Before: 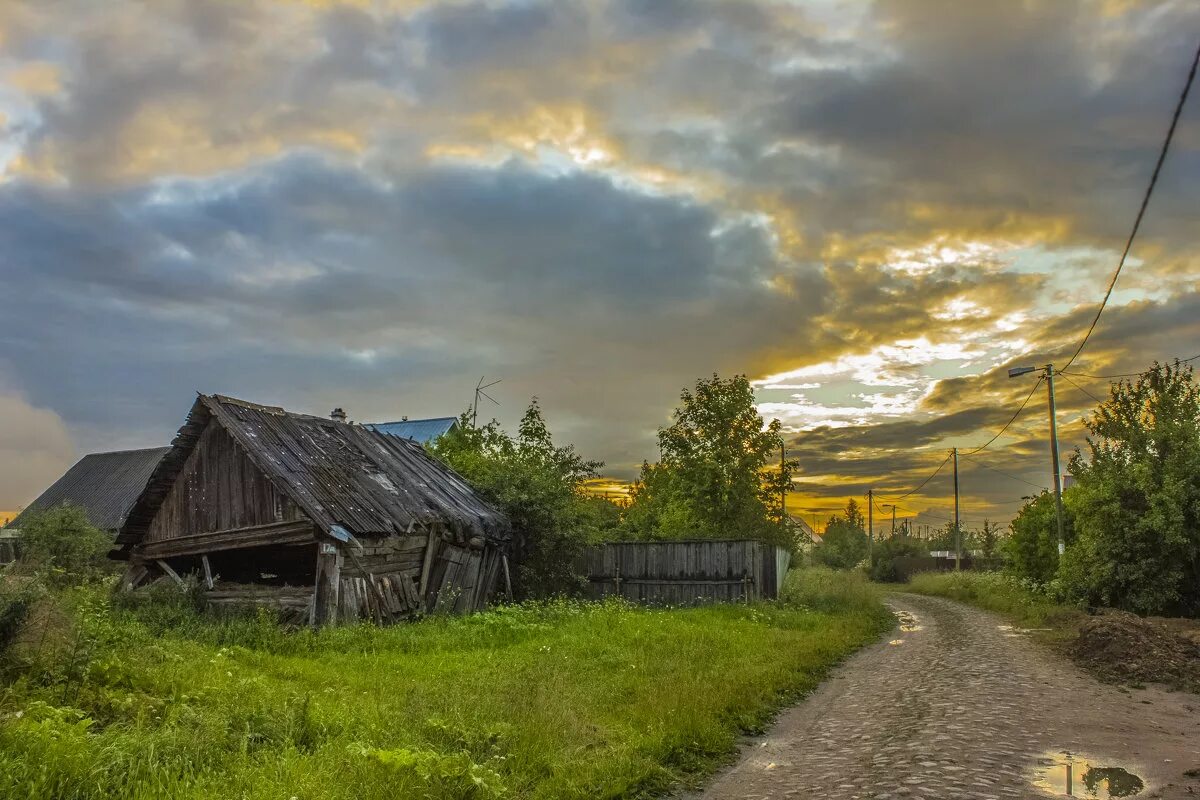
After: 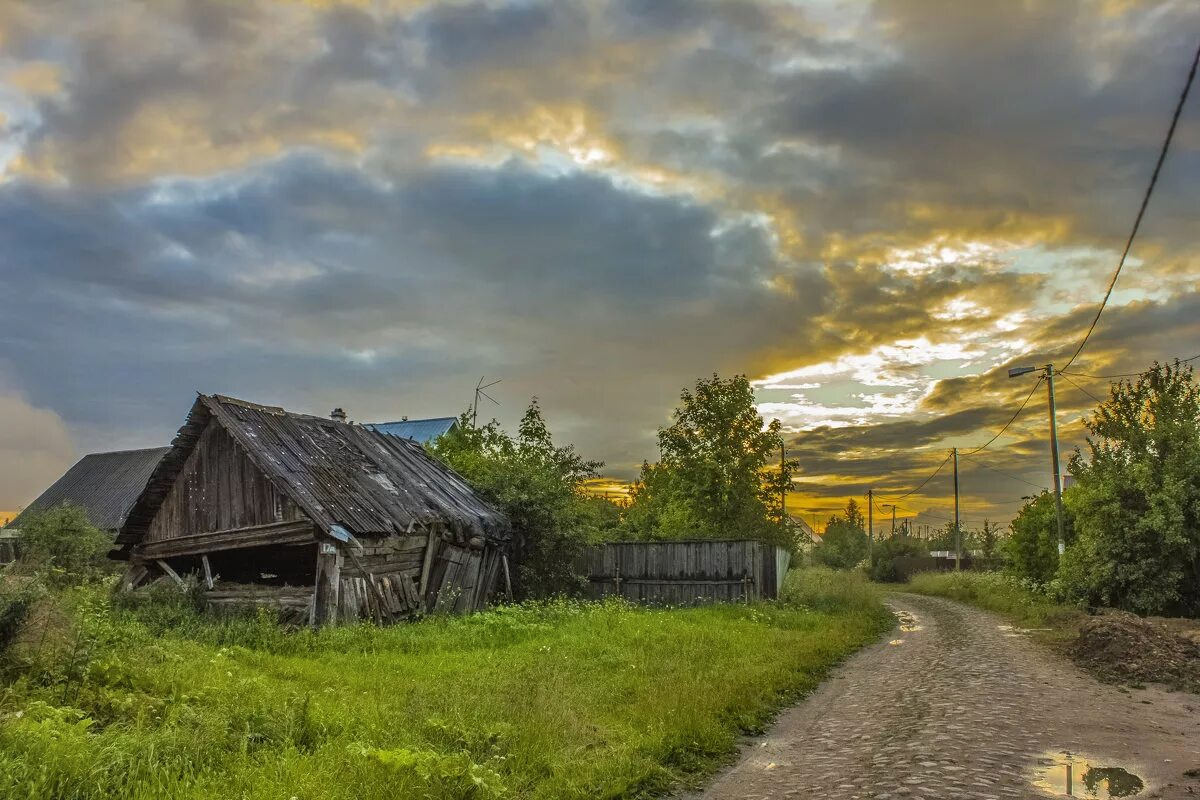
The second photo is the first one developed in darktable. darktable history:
levels: mode automatic, levels [0.016, 0.5, 0.996]
shadows and highlights: shadows 59.48, highlights -60.23, soften with gaussian
